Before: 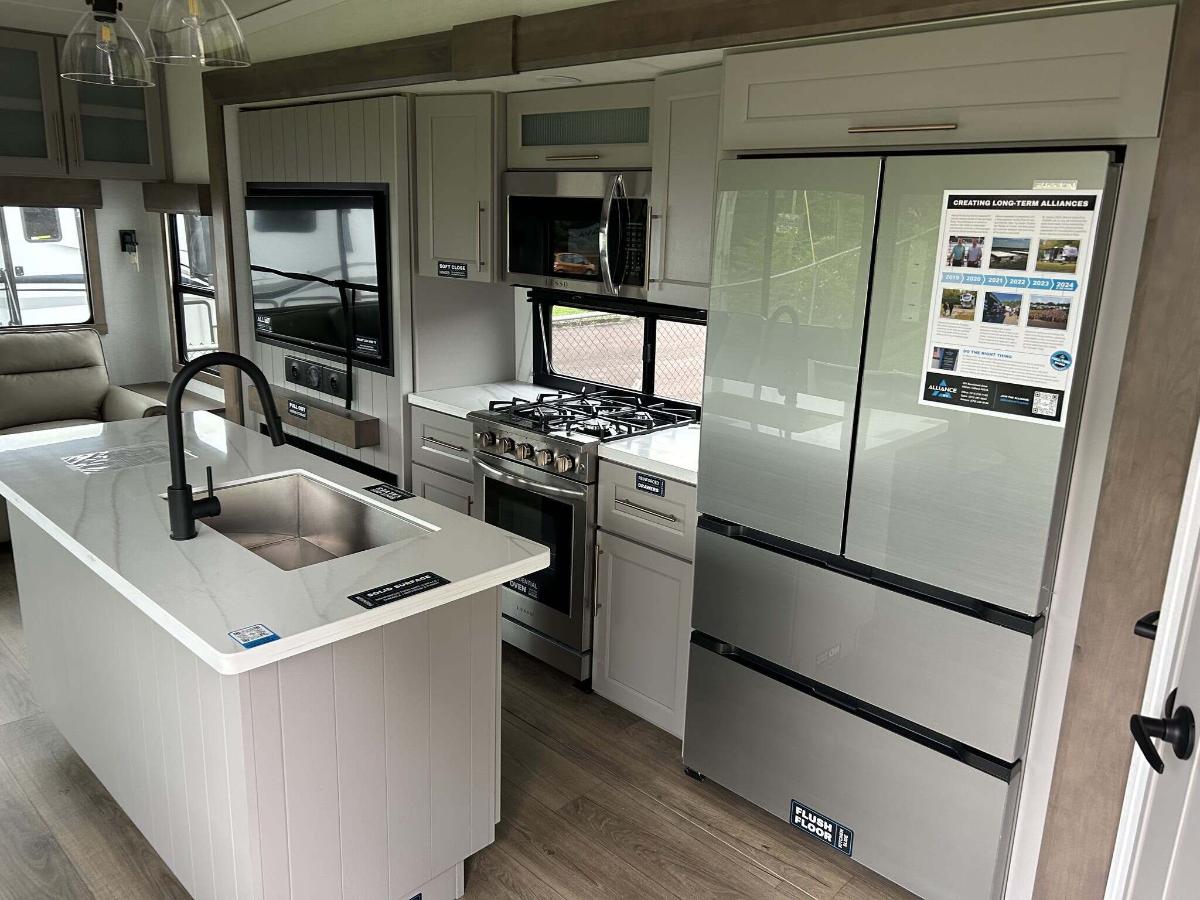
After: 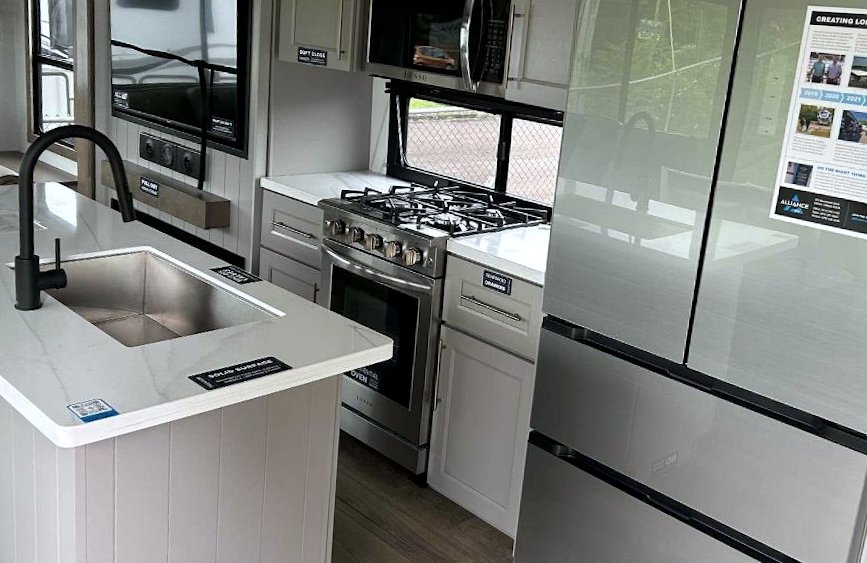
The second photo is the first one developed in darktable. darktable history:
white balance: red 0.983, blue 1.036
crop and rotate: angle -3.37°, left 9.79%, top 20.73%, right 12.42%, bottom 11.82%
local contrast: mode bilateral grid, contrast 20, coarseness 50, detail 120%, midtone range 0.2
